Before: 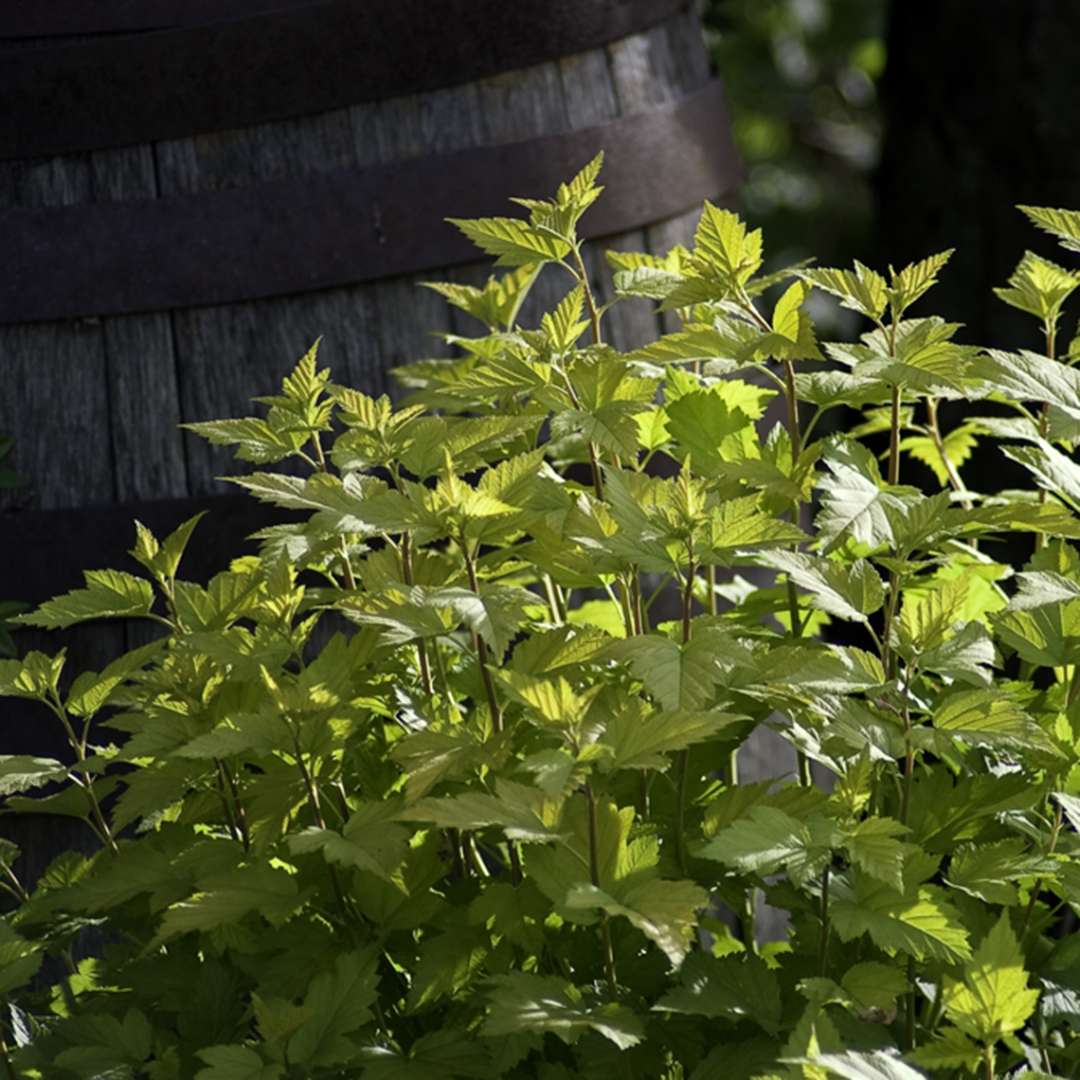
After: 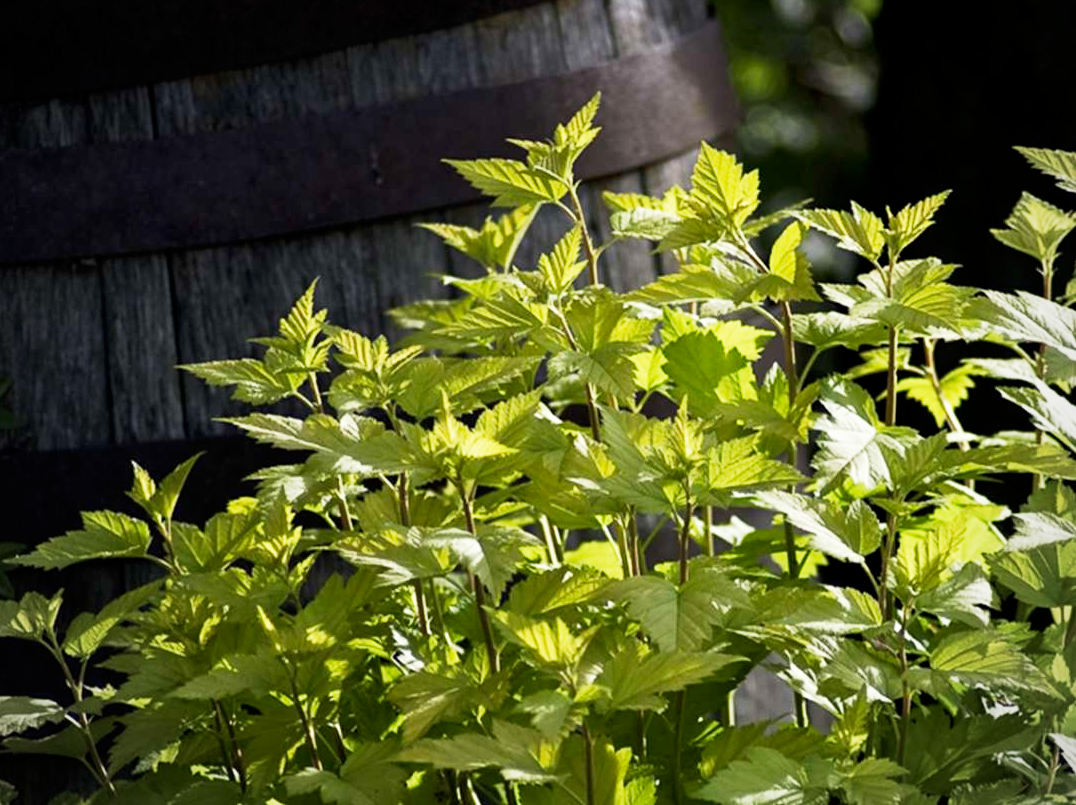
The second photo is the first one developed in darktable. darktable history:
base curve: curves: ch0 [(0, 0) (0.005, 0.002) (0.193, 0.295) (0.399, 0.664) (0.75, 0.928) (1, 1)], preserve colors none
crop: left 0.305%, top 5.536%, bottom 19.855%
exposure: black level correction 0.001, compensate exposure bias true, compensate highlight preservation false
color zones: curves: ch0 [(0.25, 0.5) (0.636, 0.25) (0.75, 0.5)]
vignetting: fall-off radius 60.65%, unbound false
